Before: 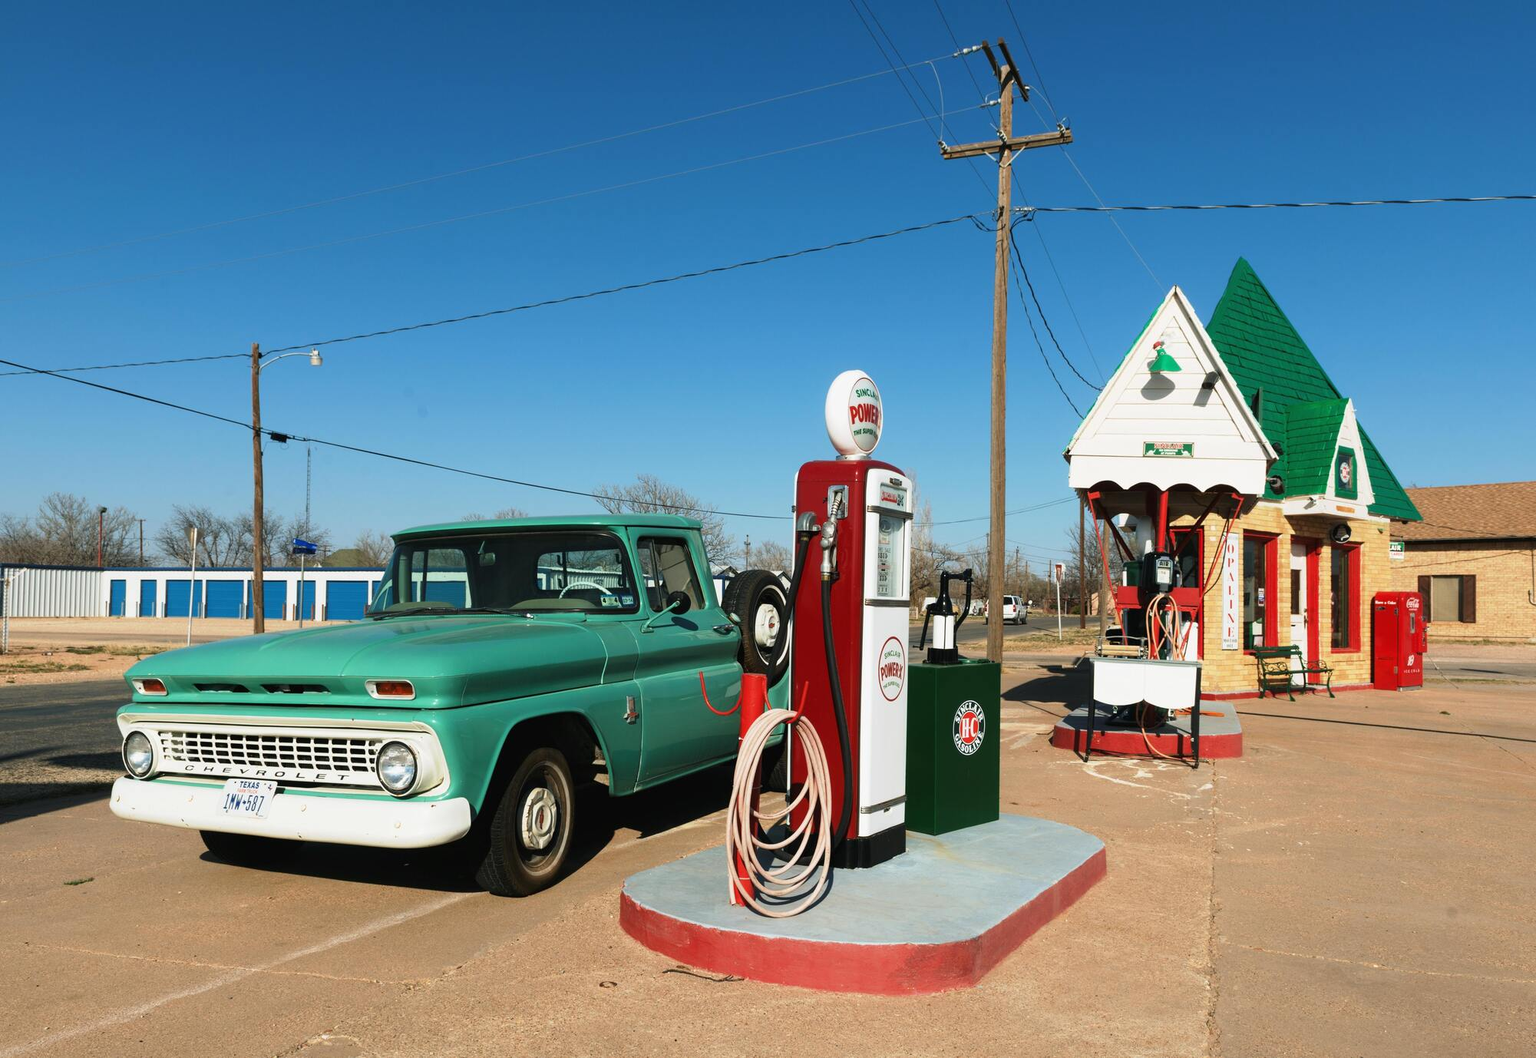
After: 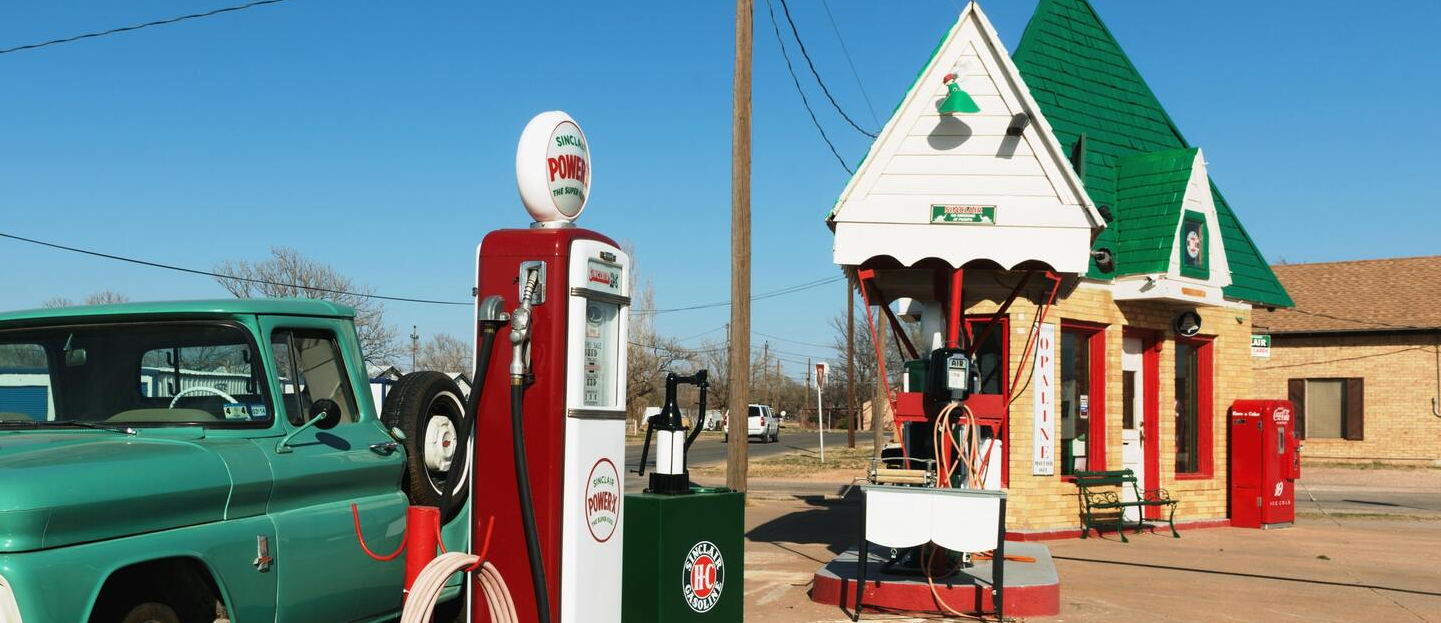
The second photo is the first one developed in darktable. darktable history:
crop and rotate: left 27.945%, top 26.993%, bottom 27.791%
